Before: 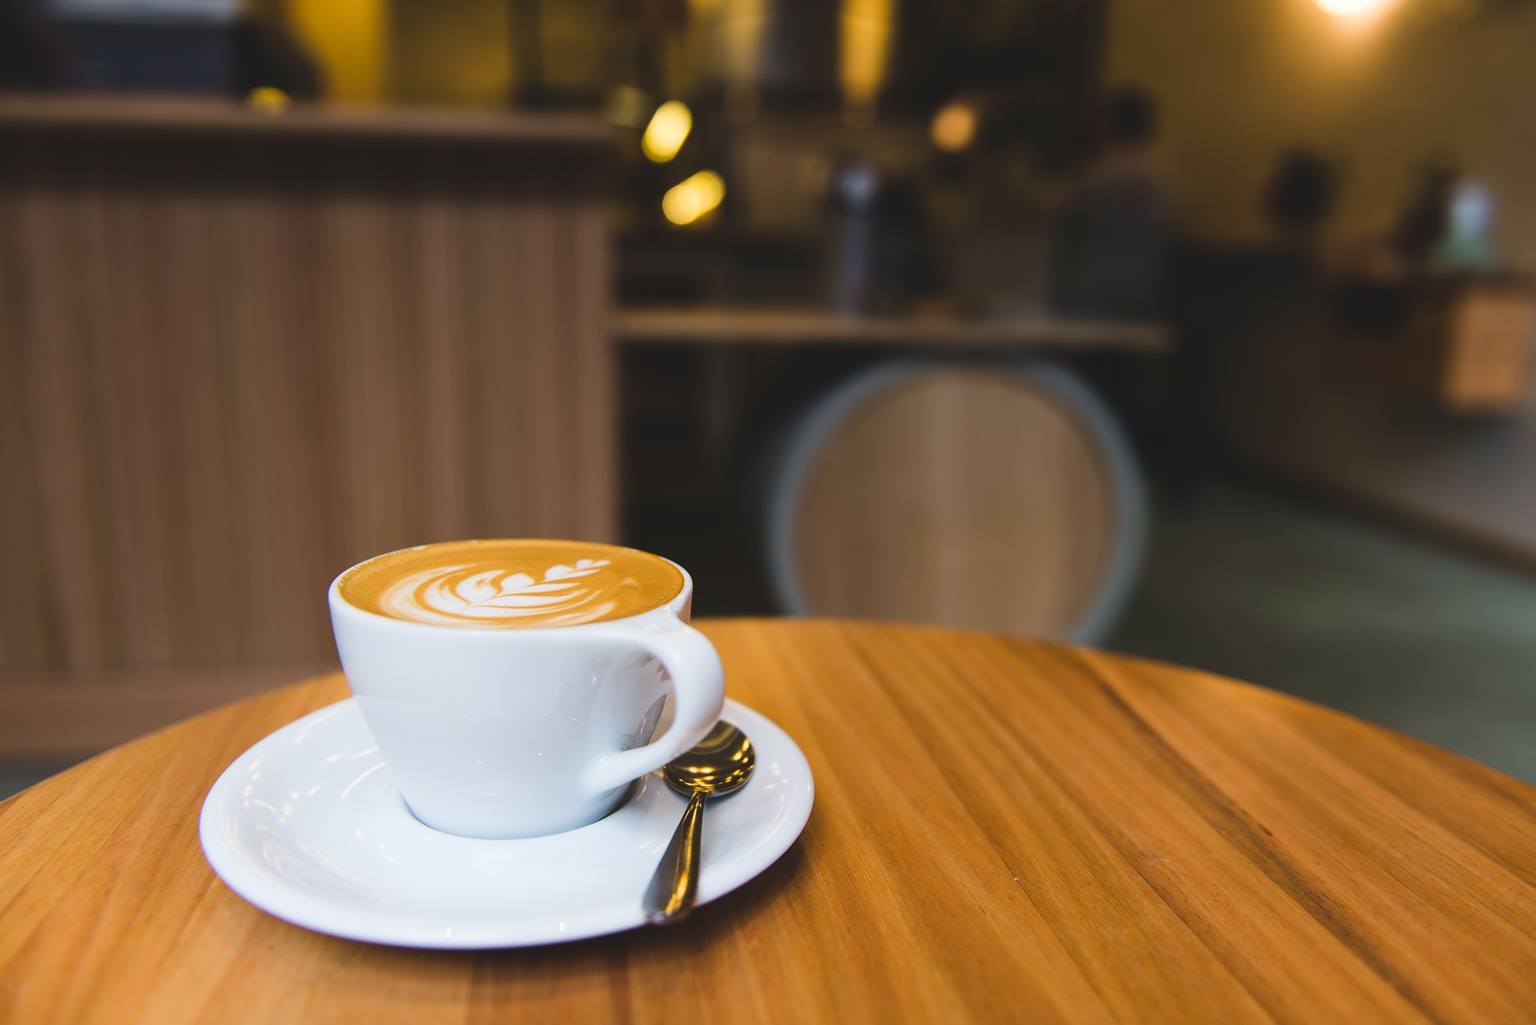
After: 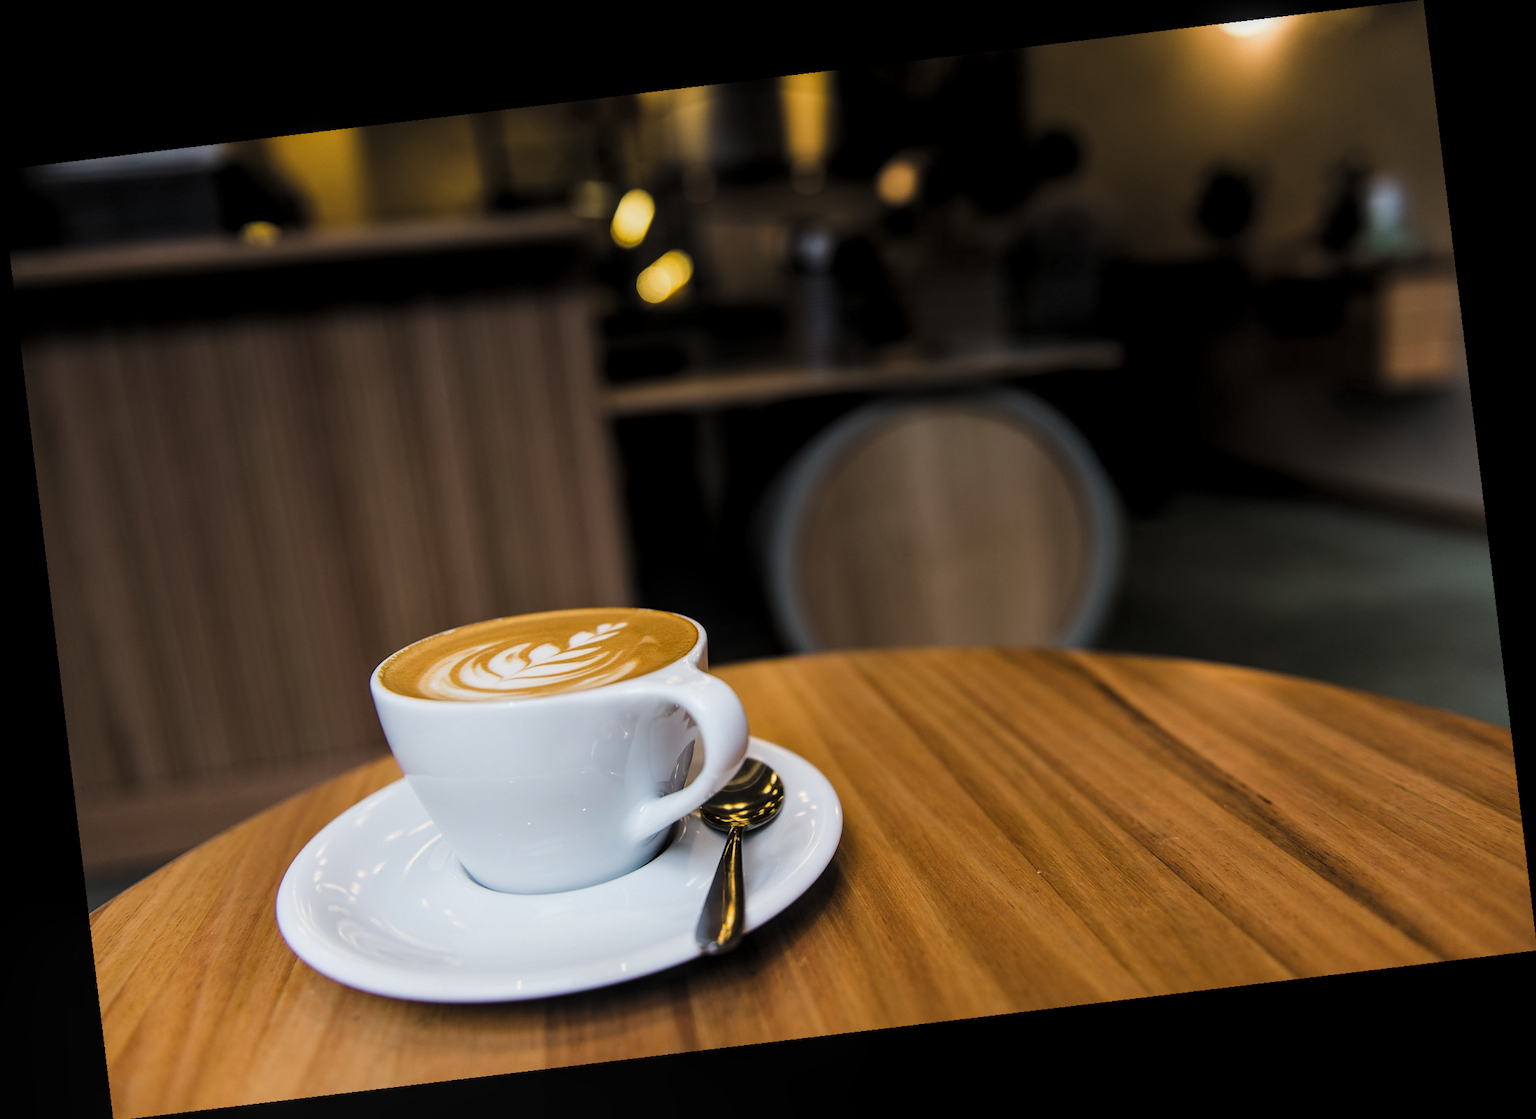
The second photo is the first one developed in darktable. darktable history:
local contrast: on, module defaults
rotate and perspective: rotation -6.83°, automatic cropping off
levels: levels [0.116, 0.574, 1]
